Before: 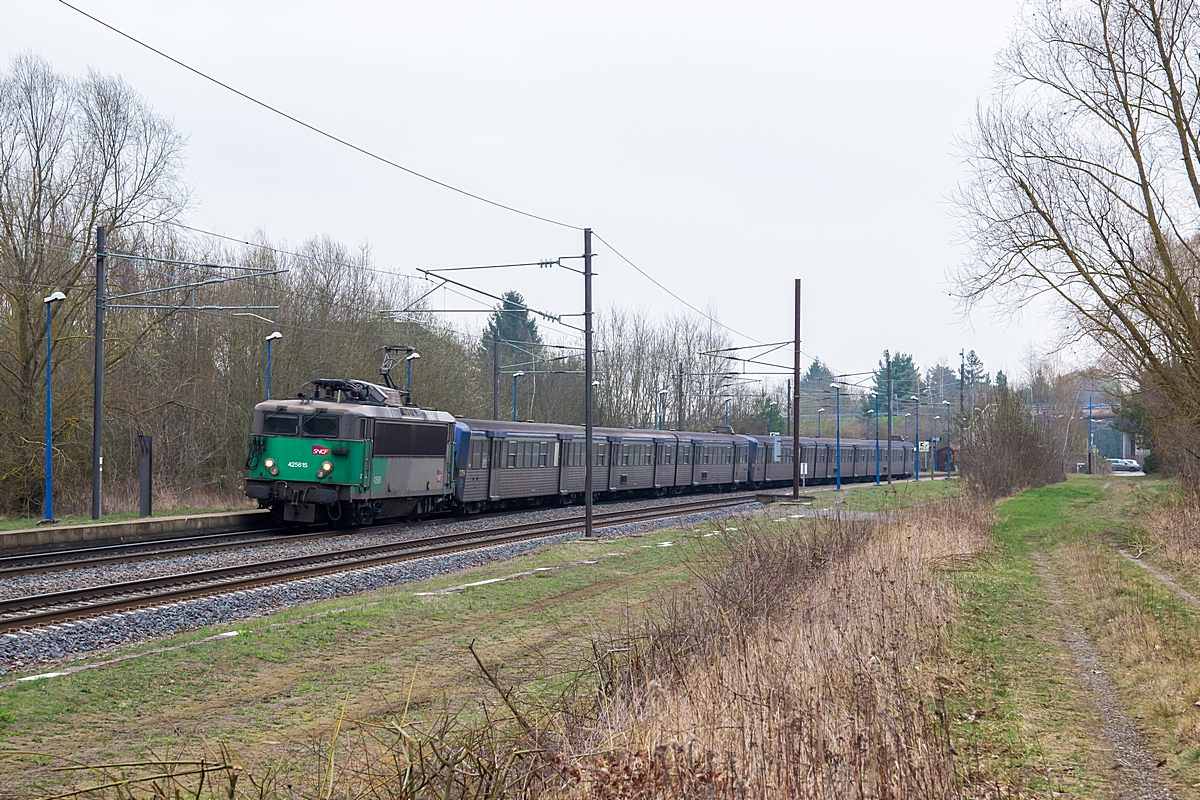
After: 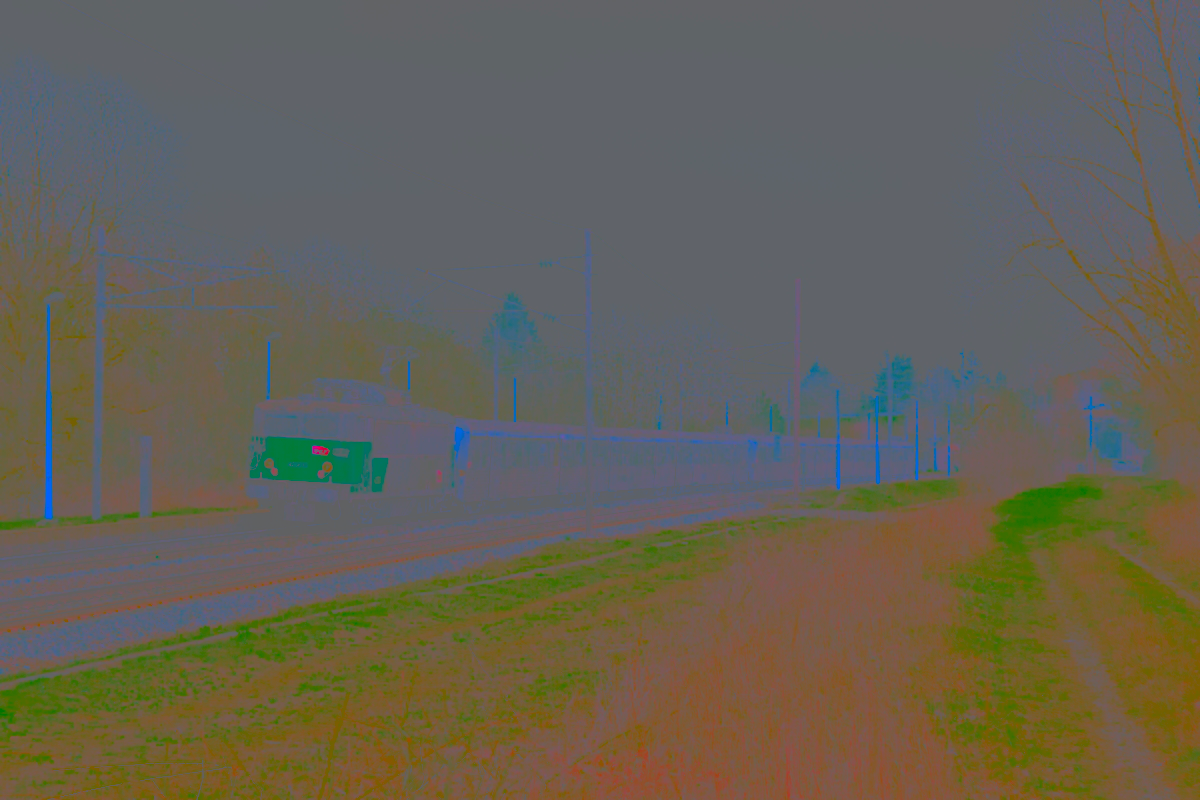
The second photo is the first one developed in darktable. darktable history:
contrast brightness saturation: contrast -0.99, brightness -0.17, saturation 0.75
filmic rgb: black relative exposure -8.15 EV, white relative exposure 3.76 EV, hardness 4.46
levels: levels [0, 0.476, 0.951]
